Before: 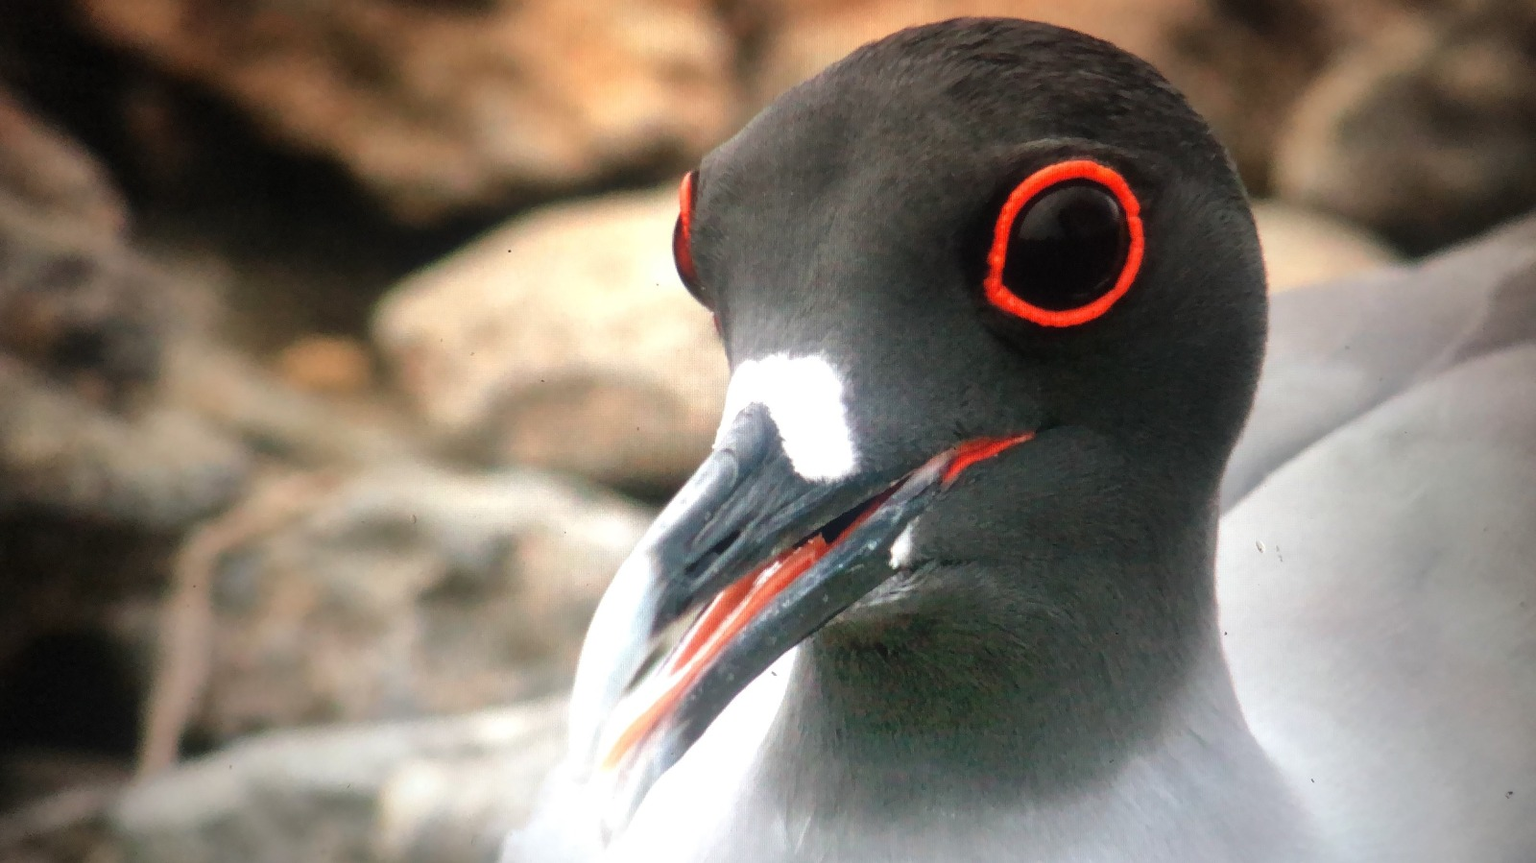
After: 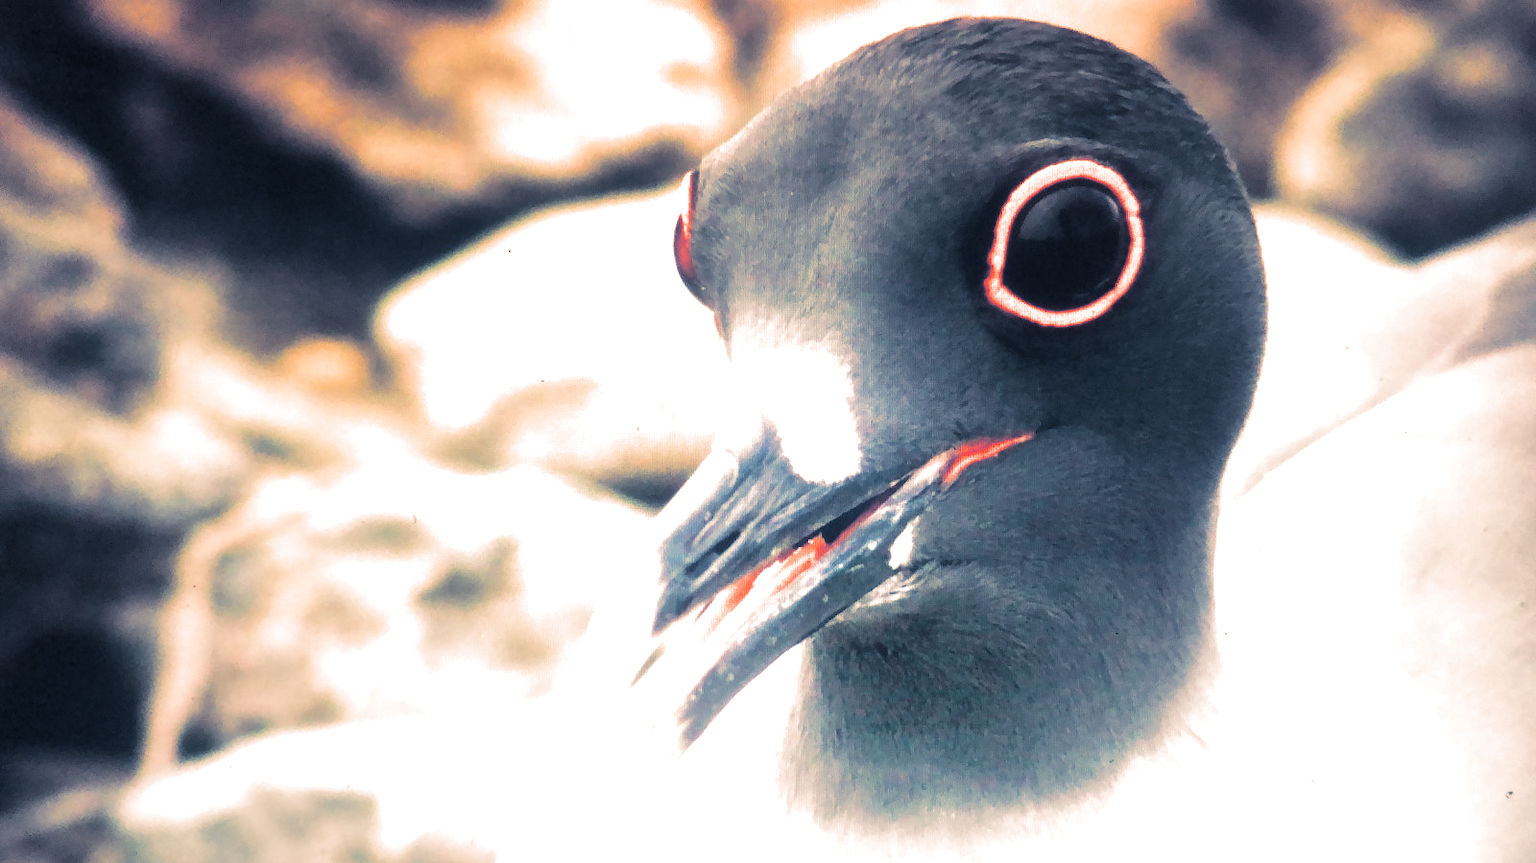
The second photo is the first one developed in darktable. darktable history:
exposure: black level correction 0, exposure 1.45 EV, compensate exposure bias true, compensate highlight preservation false
split-toning: shadows › hue 226.8°, shadows › saturation 0.56, highlights › hue 28.8°, balance -40, compress 0%
